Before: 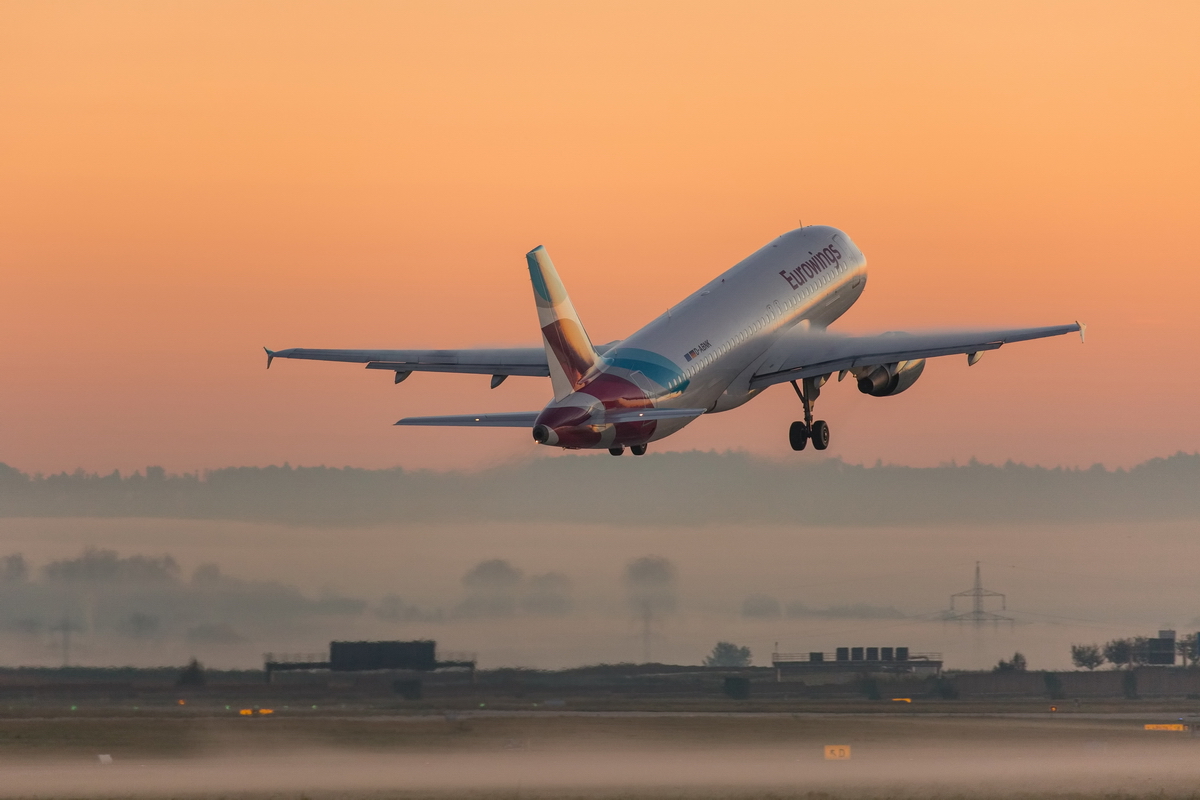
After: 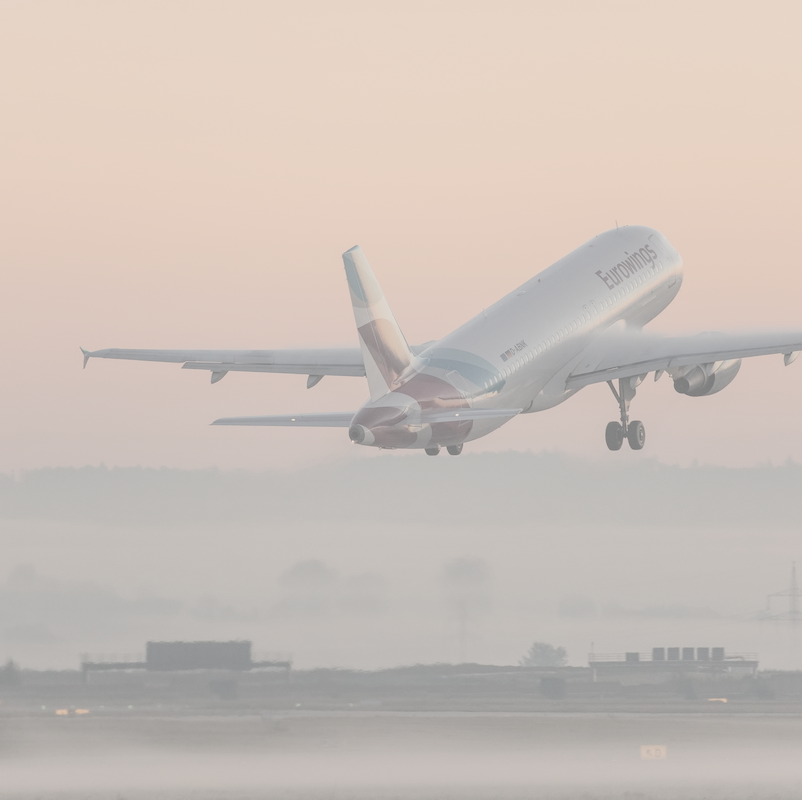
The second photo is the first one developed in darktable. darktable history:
crop: left 15.39%, right 17.721%
contrast brightness saturation: contrast -0.338, brightness 0.751, saturation -0.773
